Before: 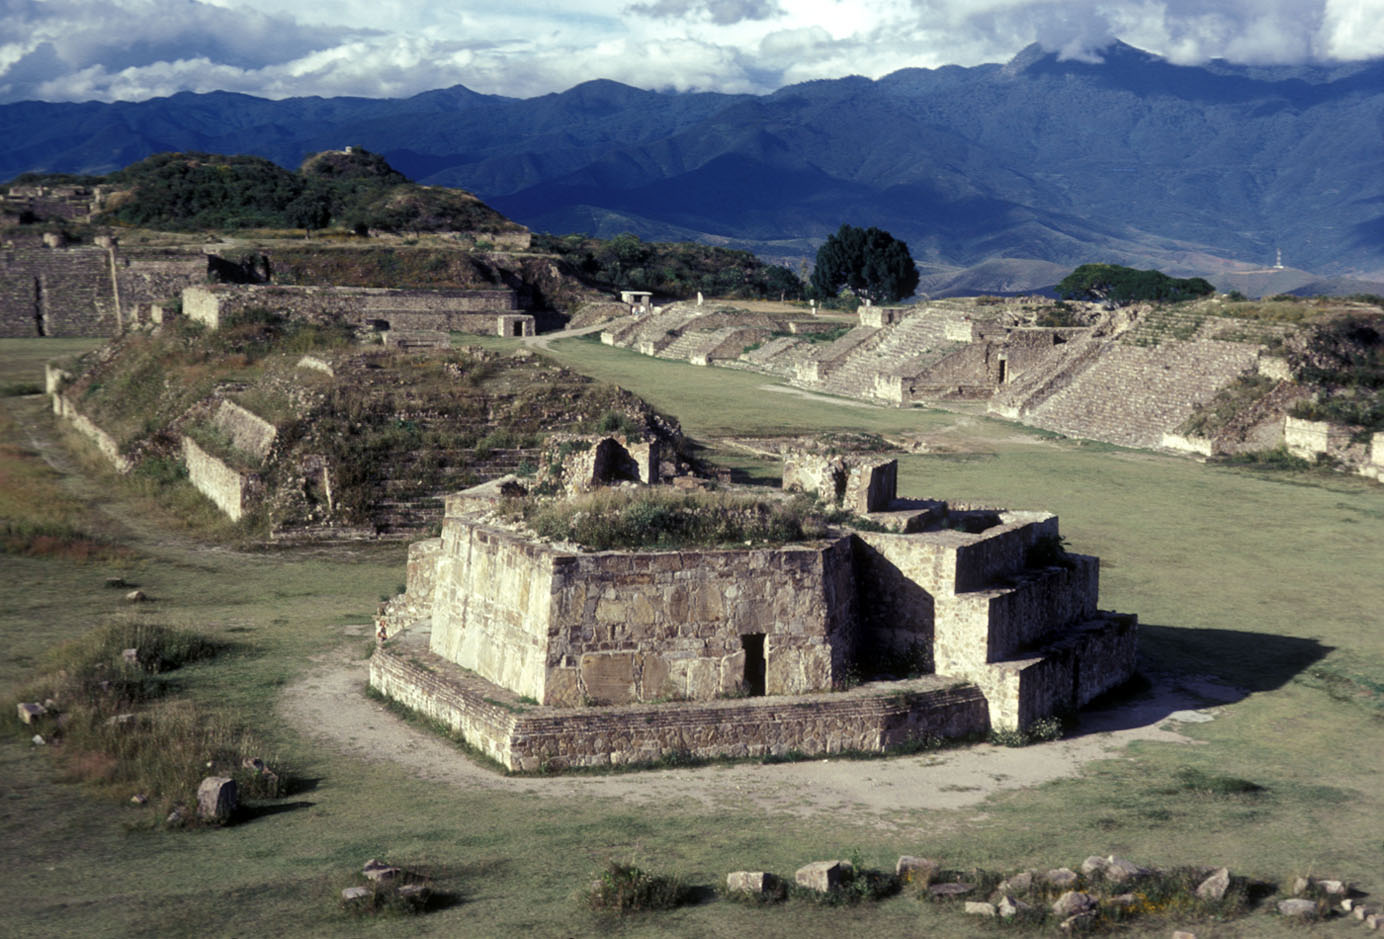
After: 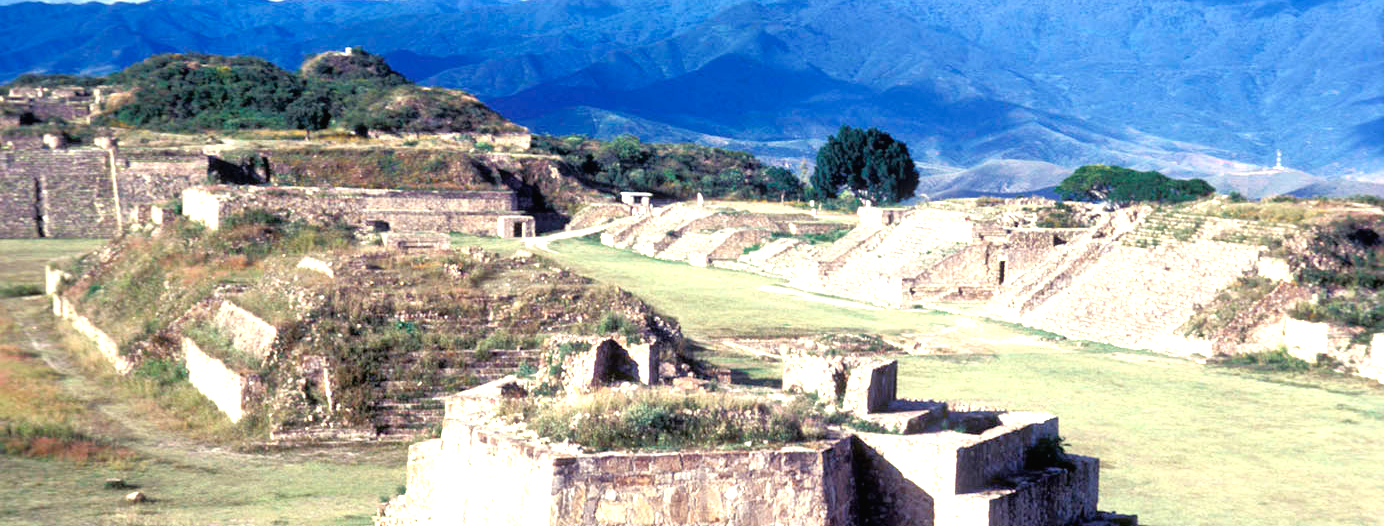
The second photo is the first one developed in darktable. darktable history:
tone equalizer: -8 EV 1 EV, -7 EV 1 EV, -6 EV 1 EV, -5 EV 1 EV, -4 EV 1 EV, -3 EV 0.75 EV, -2 EV 0.5 EV, -1 EV 0.25 EV
crop and rotate: top 10.605%, bottom 33.274%
exposure: black level correction 0, exposure 1.675 EV, compensate exposure bias true, compensate highlight preservation false
